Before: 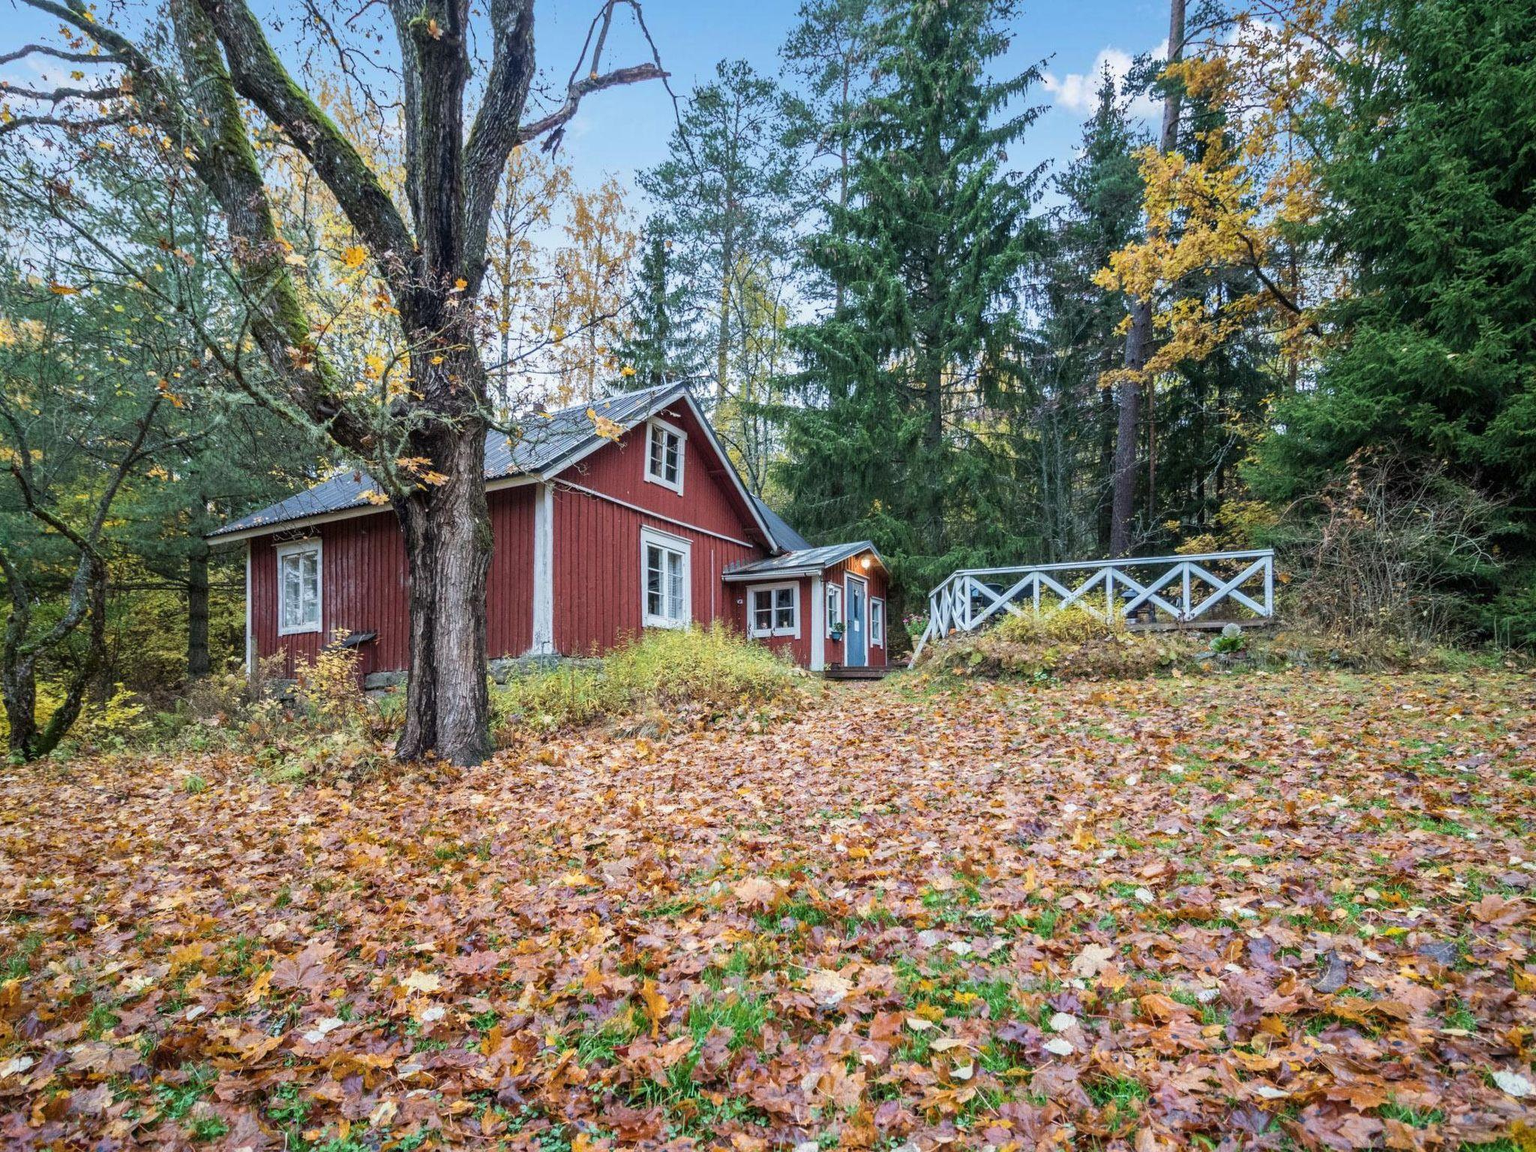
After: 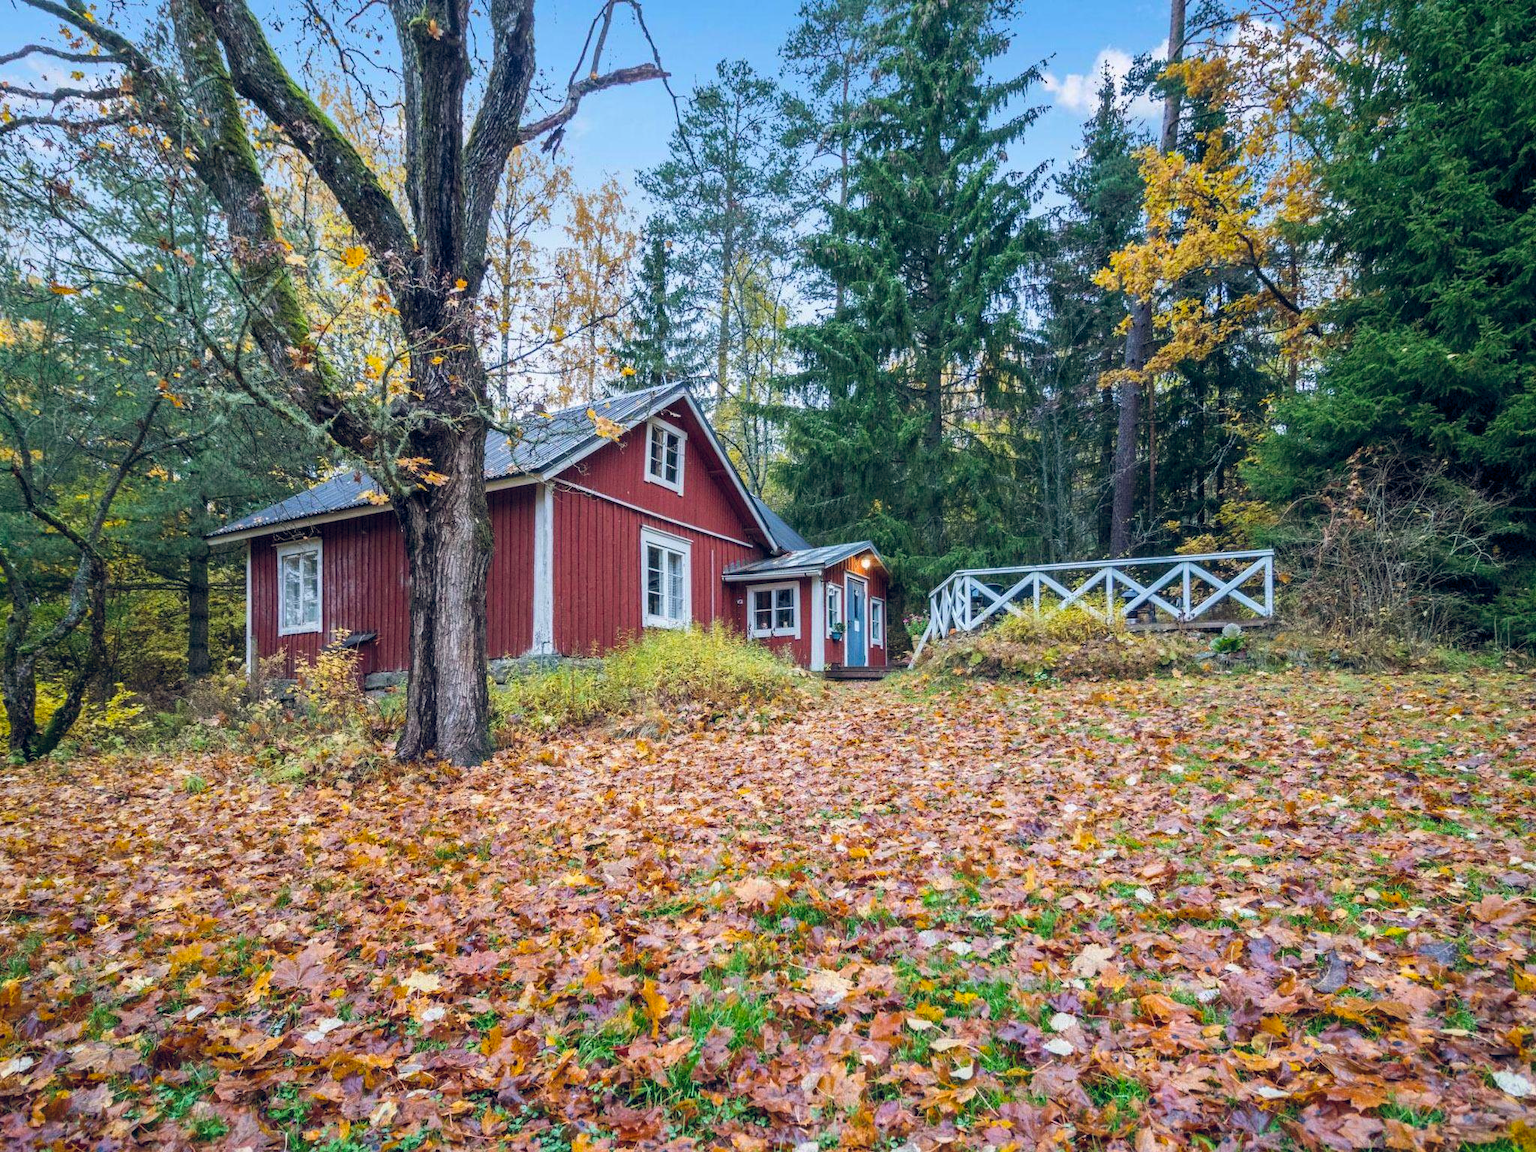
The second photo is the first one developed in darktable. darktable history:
color balance rgb: highlights gain › chroma 0.205%, highlights gain › hue 329.92°, global offset › chroma 0.122%, global offset › hue 254.29°, perceptual saturation grading › global saturation 24.95%
